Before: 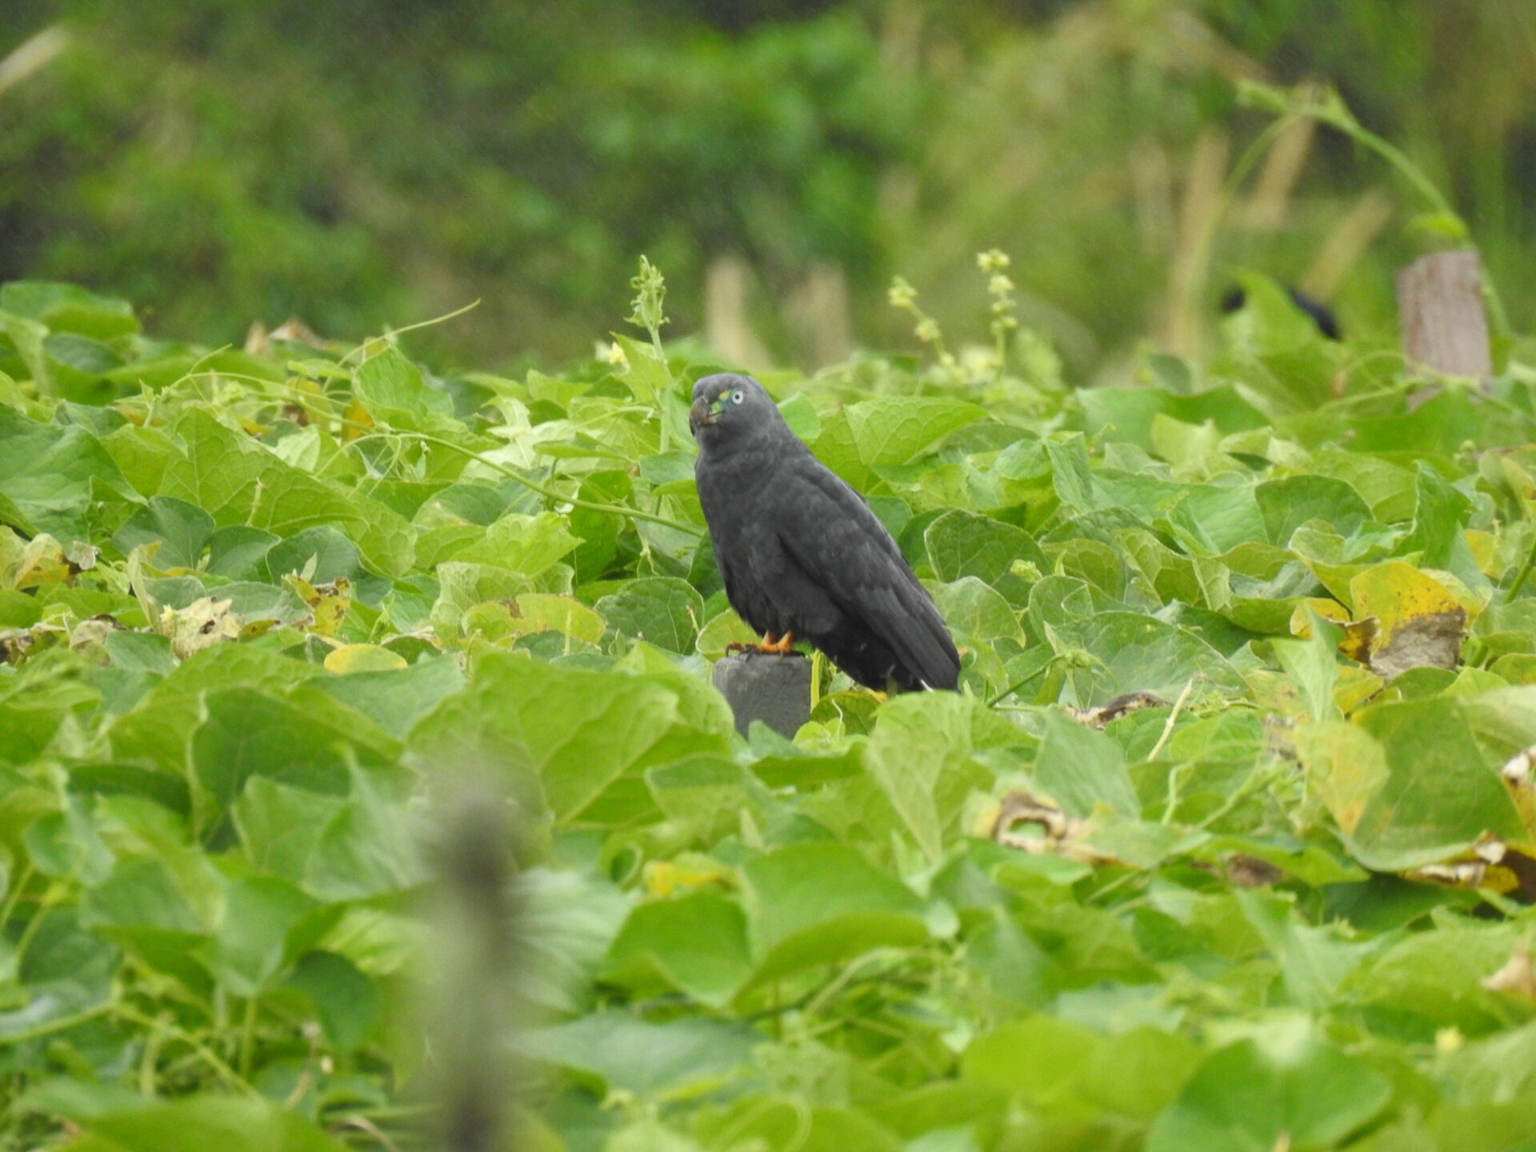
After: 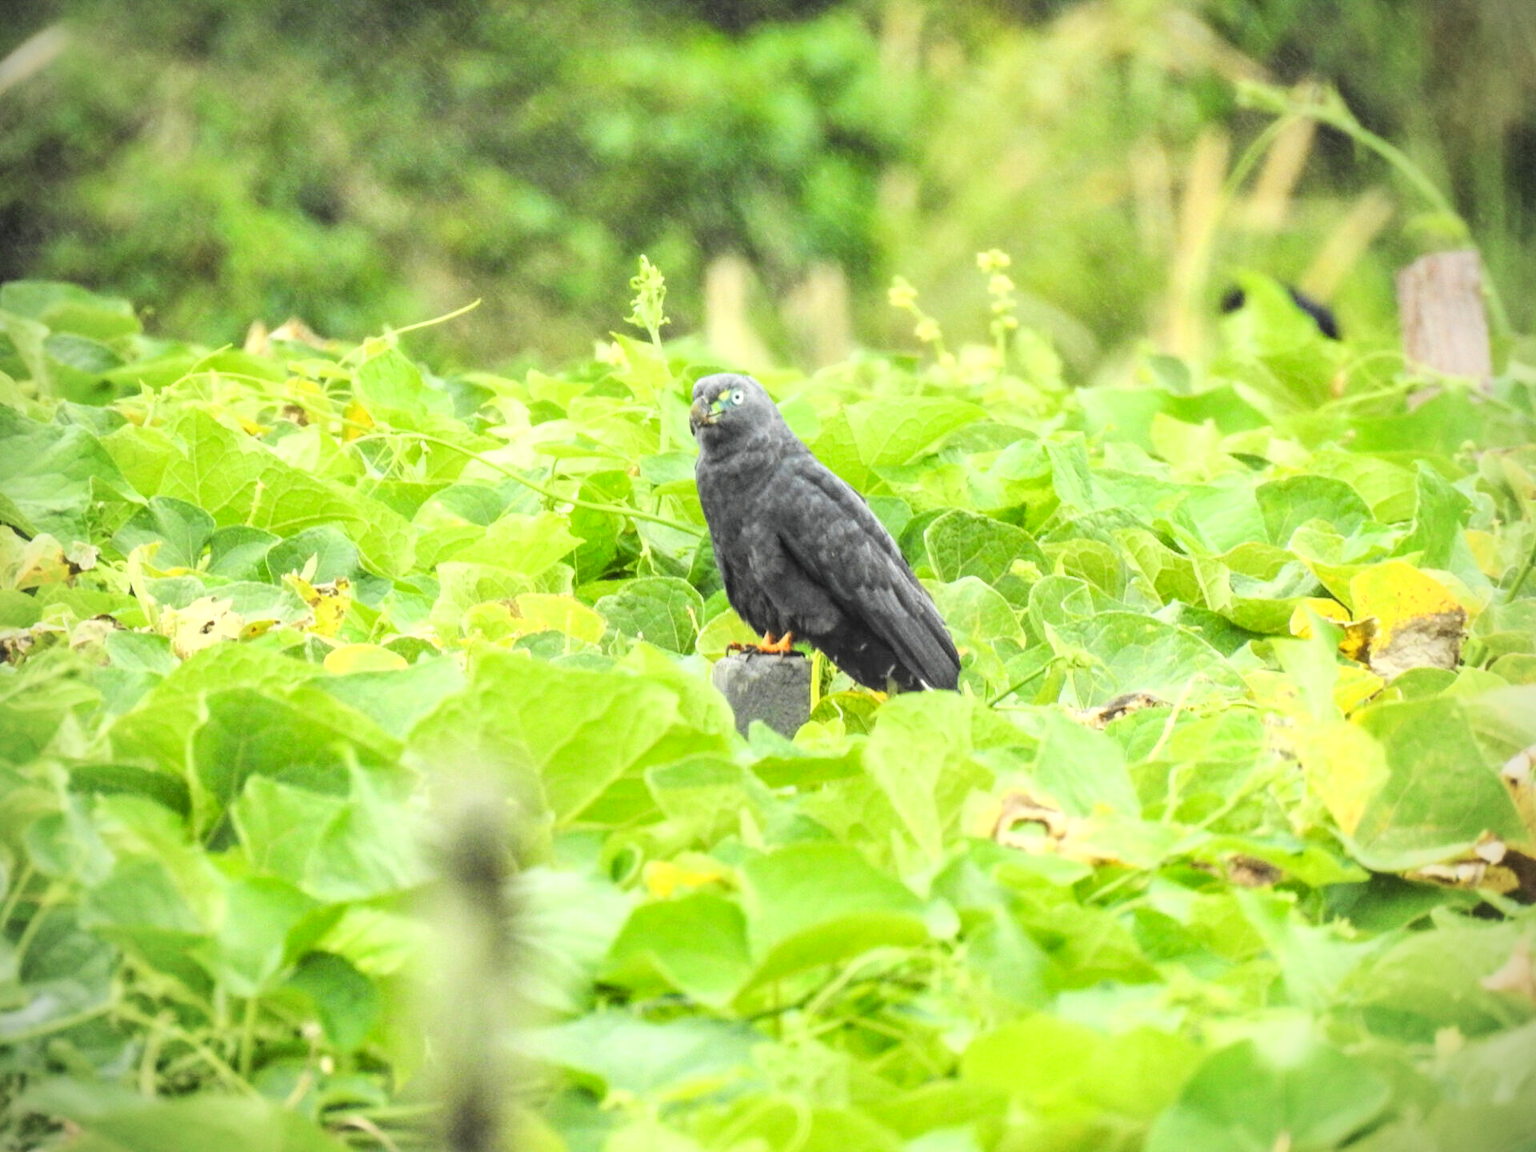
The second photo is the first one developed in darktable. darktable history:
local contrast: highlights 0%, shadows 3%, detail 134%
base curve: curves: ch0 [(0, 0) (0.007, 0.004) (0.027, 0.03) (0.046, 0.07) (0.207, 0.54) (0.442, 0.872) (0.673, 0.972) (1, 1)]
vignetting: fall-off radius 61.15%, brightness -0.704, saturation -0.478, unbound false
